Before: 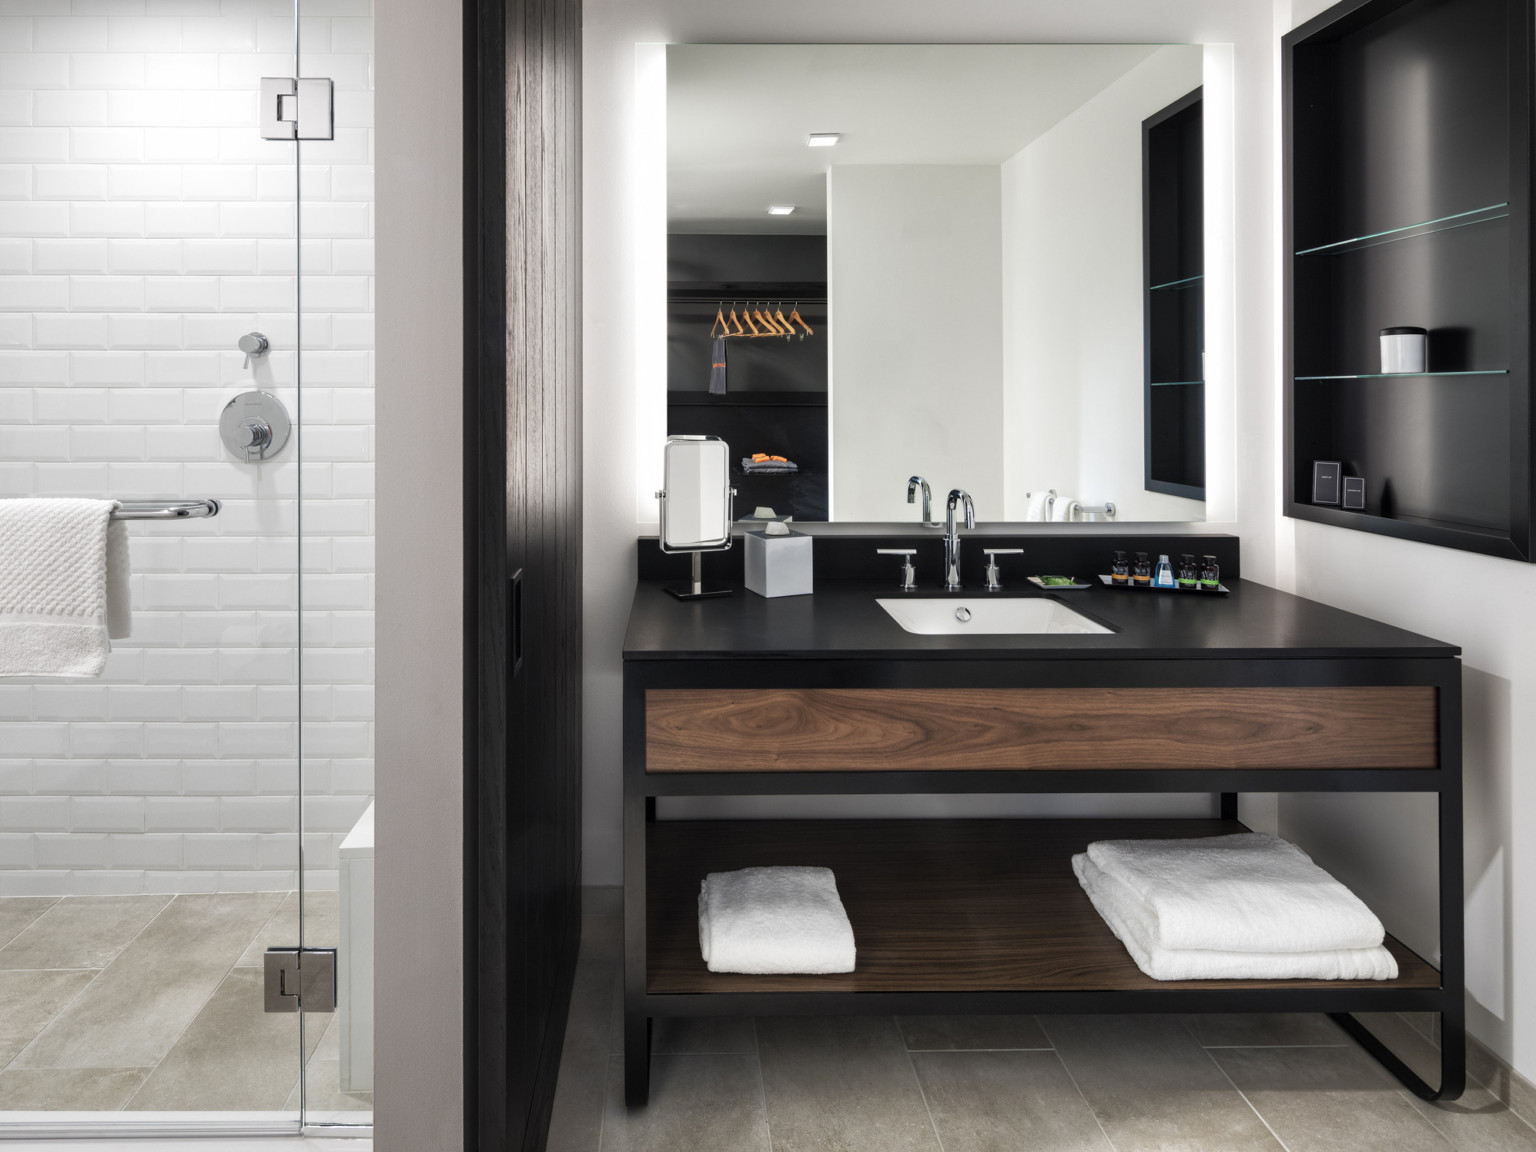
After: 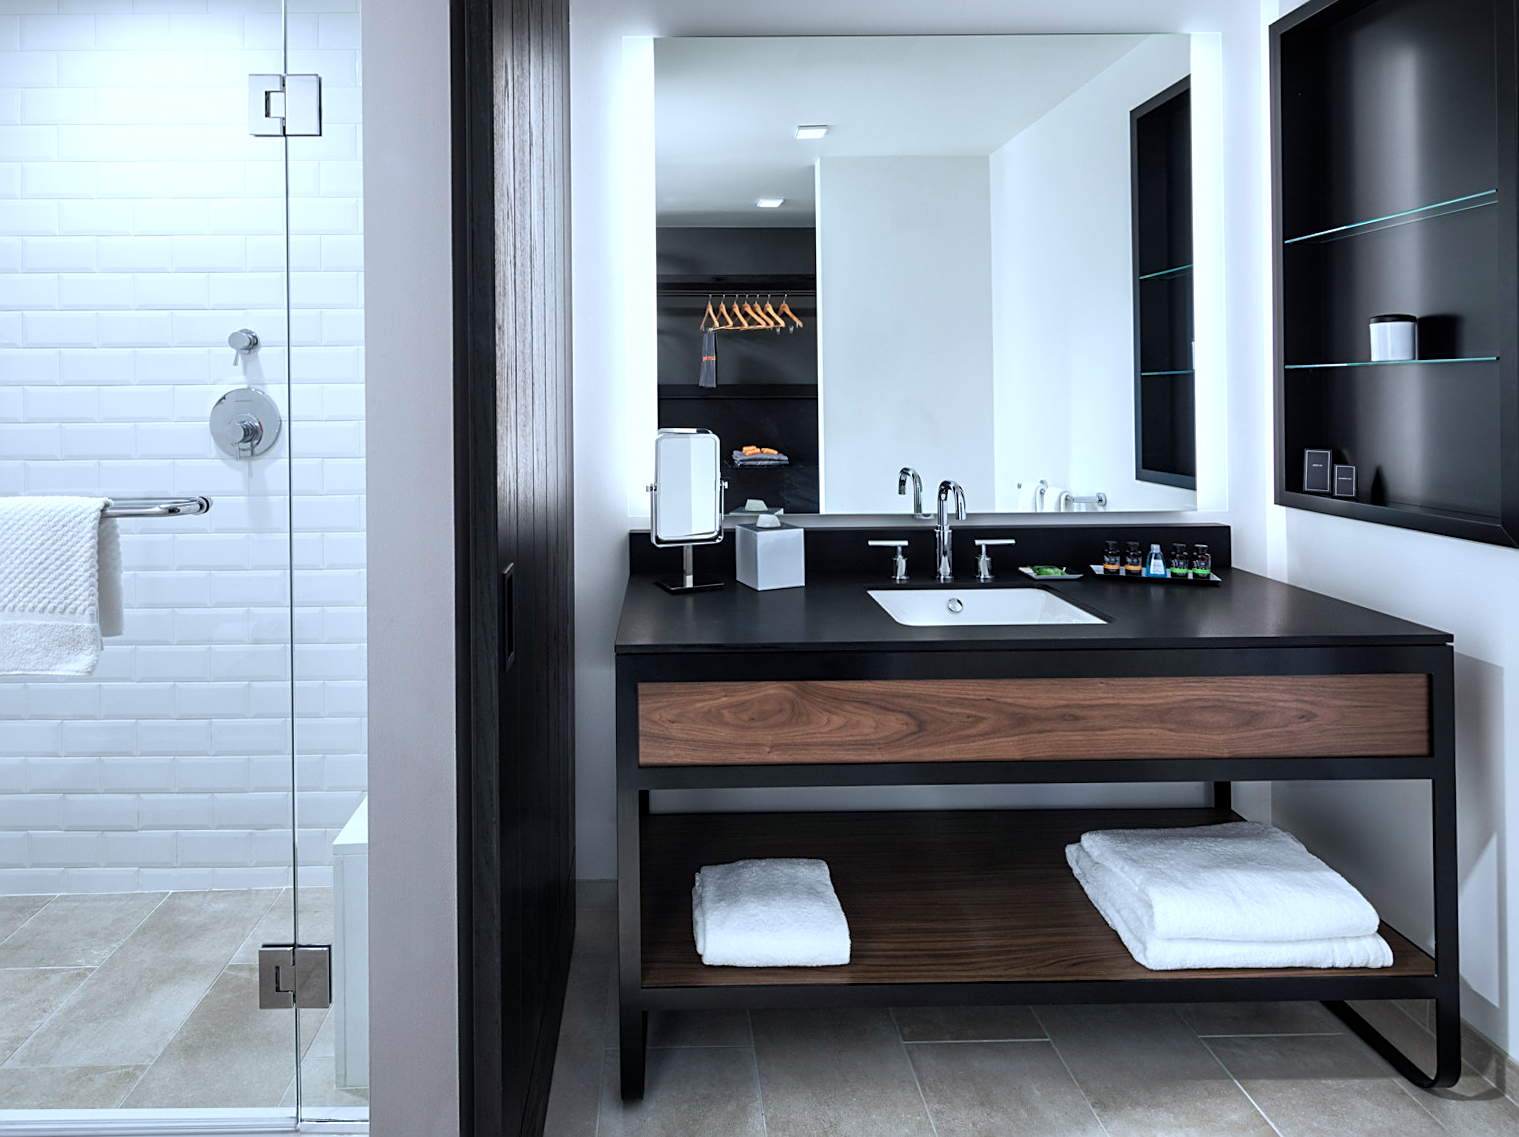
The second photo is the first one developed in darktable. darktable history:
exposure: exposure 0.191 EV, compensate highlight preservation false
rotate and perspective: rotation -0.45°, automatic cropping original format, crop left 0.008, crop right 0.992, crop top 0.012, crop bottom 0.988
sharpen: on, module defaults
white balance: red 0.931, blue 1.11
